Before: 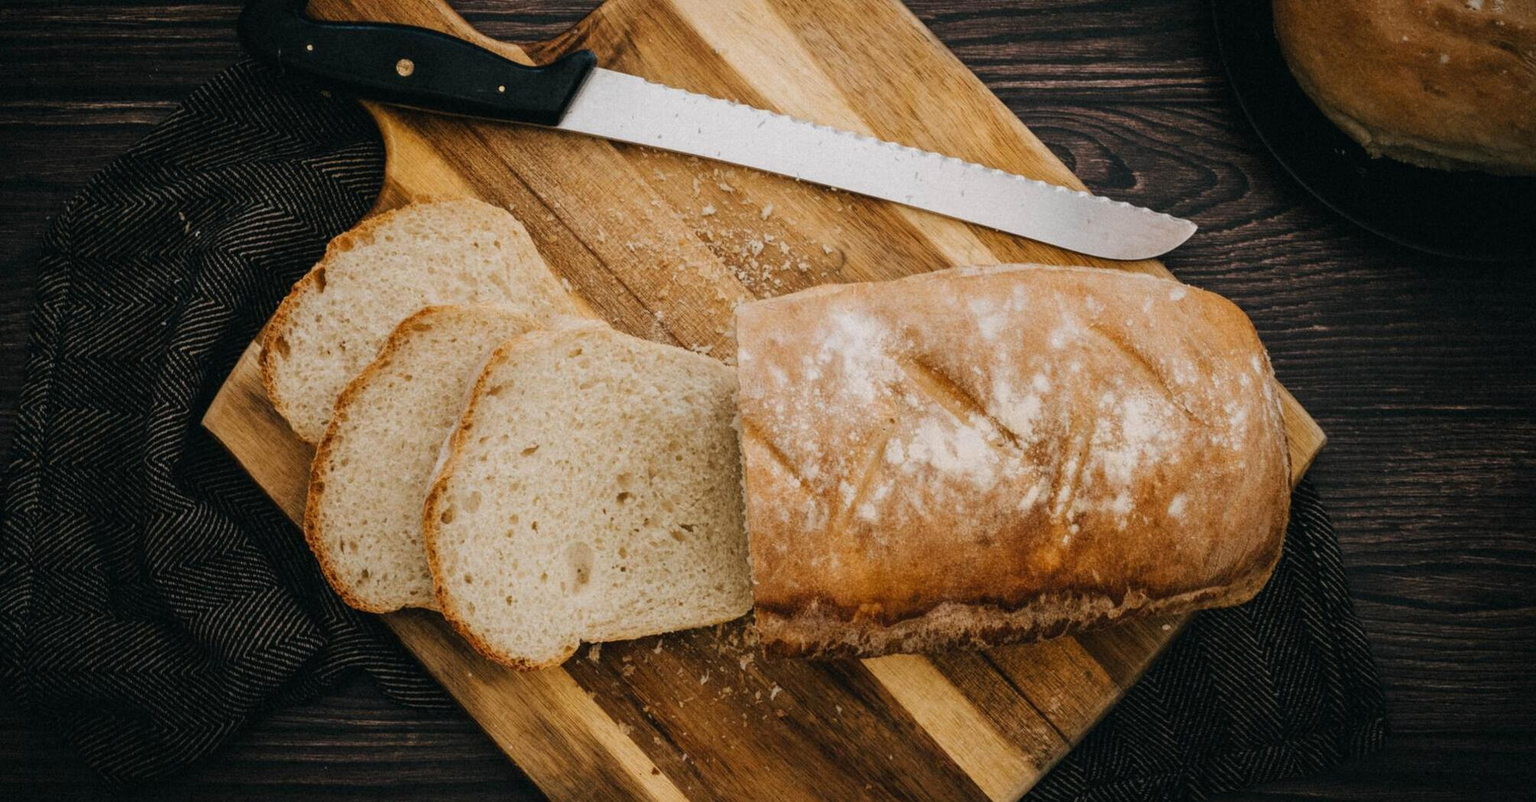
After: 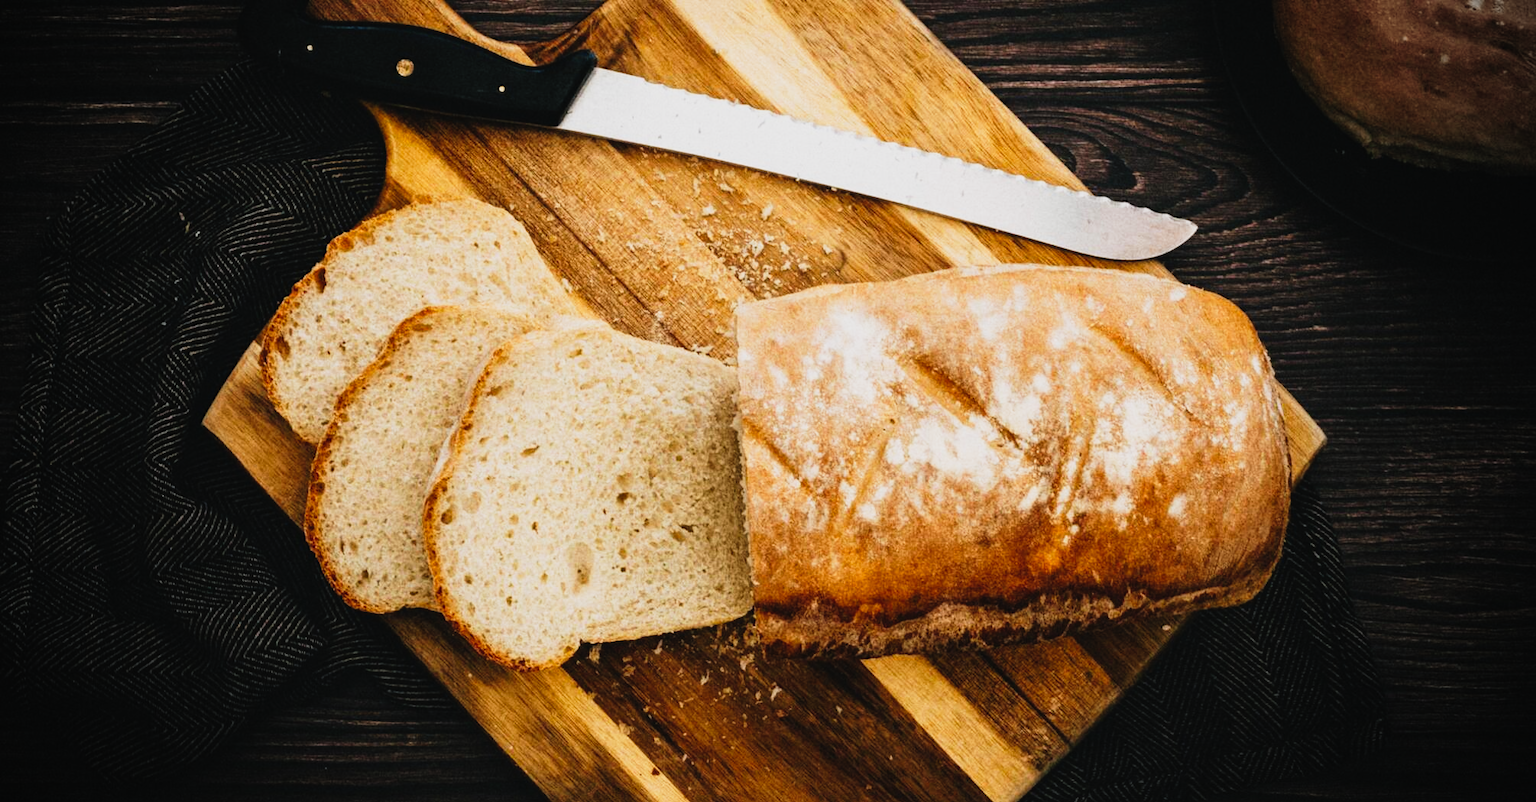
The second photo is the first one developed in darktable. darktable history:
tone curve: curves: ch0 [(0, 0.023) (0.132, 0.075) (0.256, 0.2) (0.463, 0.494) (0.699, 0.816) (0.813, 0.898) (1, 0.943)]; ch1 [(0, 0) (0.32, 0.306) (0.441, 0.41) (0.476, 0.466) (0.498, 0.5) (0.518, 0.519) (0.546, 0.571) (0.604, 0.651) (0.733, 0.817) (1, 1)]; ch2 [(0, 0) (0.312, 0.313) (0.431, 0.425) (0.483, 0.477) (0.503, 0.503) (0.526, 0.507) (0.564, 0.575) (0.614, 0.695) (0.713, 0.767) (0.985, 0.966)], preserve colors none
vignetting: fall-off start 67.17%, width/height ratio 1.014
